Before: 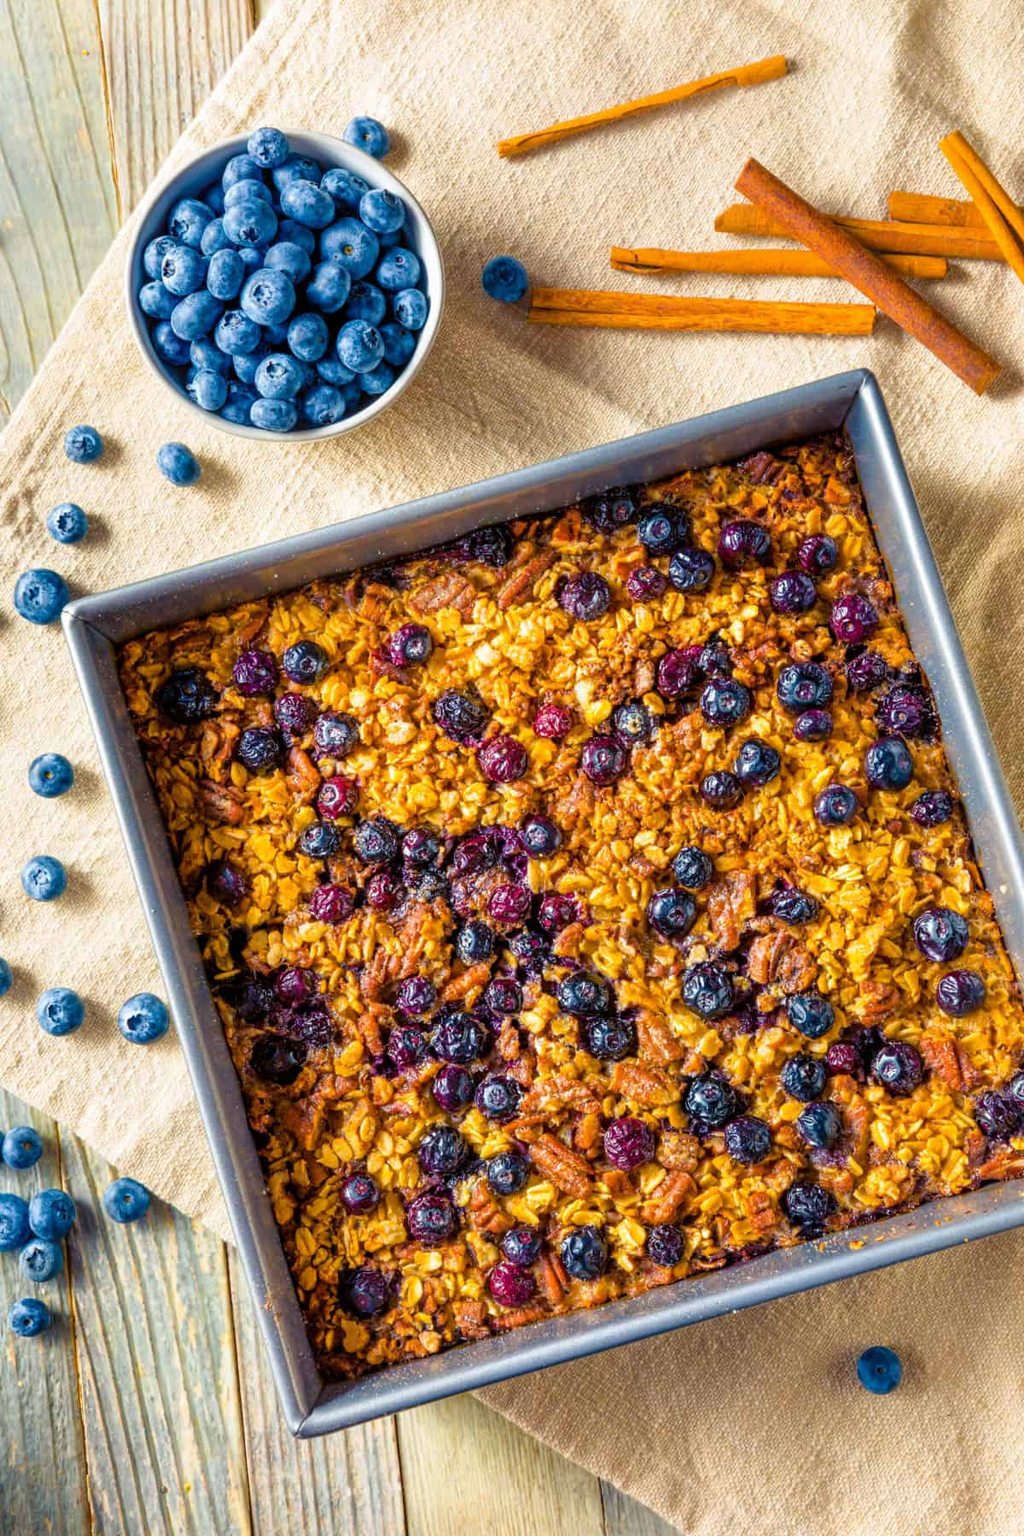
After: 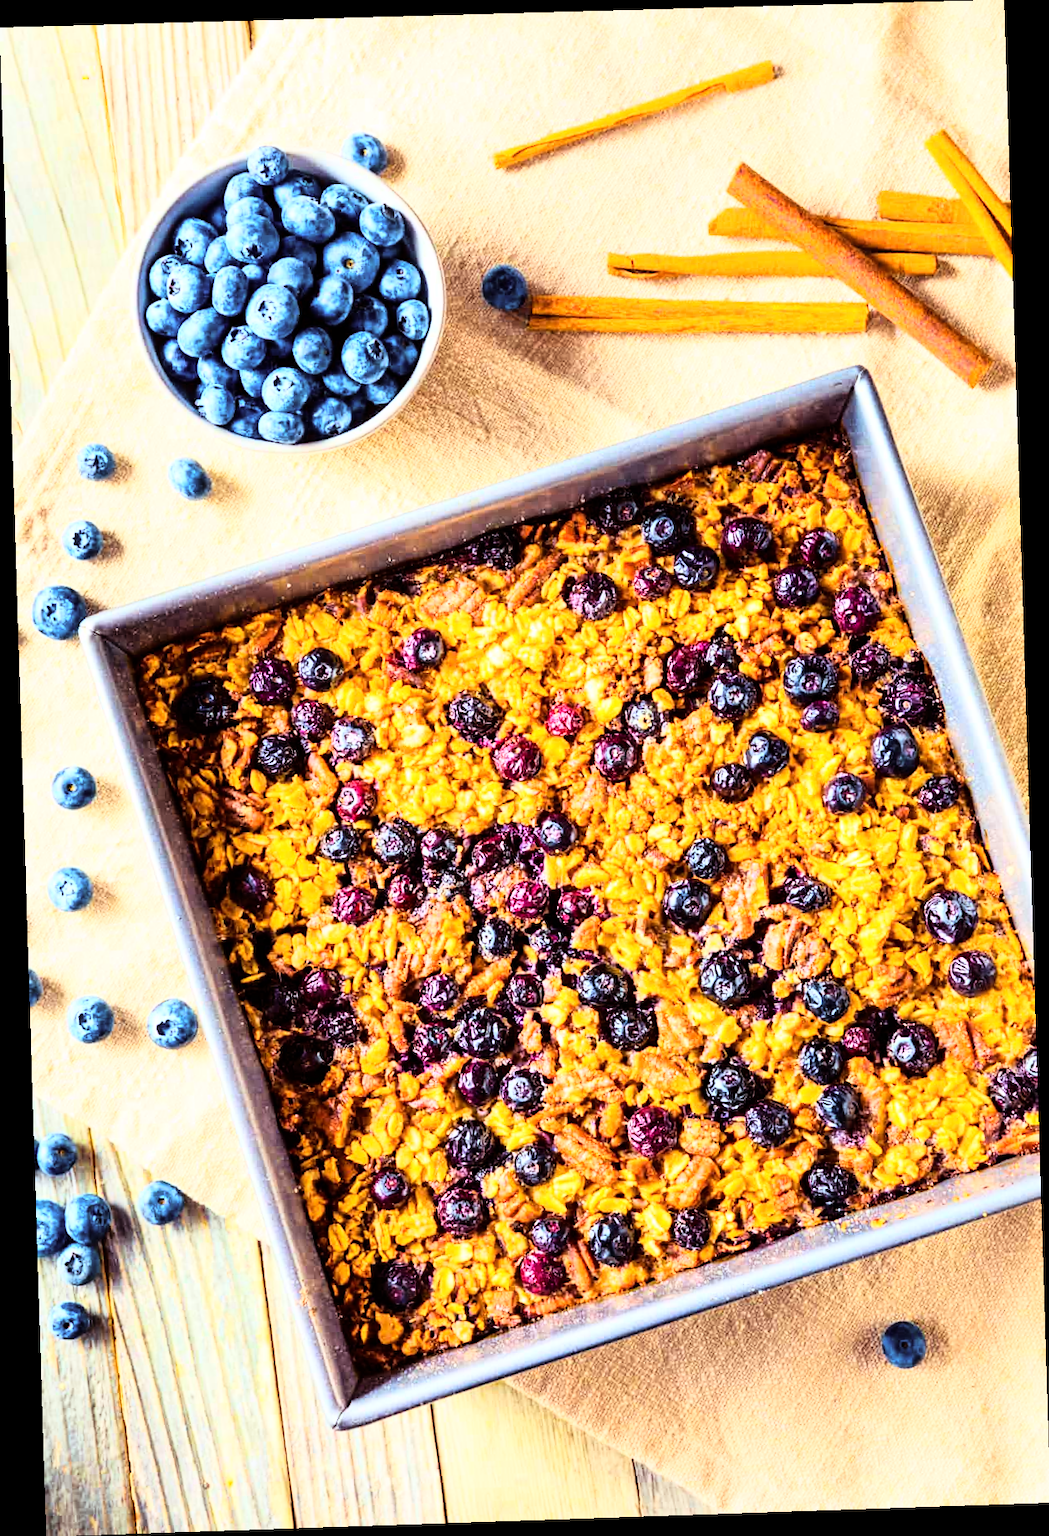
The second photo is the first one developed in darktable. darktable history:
rotate and perspective: rotation -1.77°, lens shift (horizontal) 0.004, automatic cropping off
rgb curve: curves: ch0 [(0, 0) (0.21, 0.15) (0.24, 0.21) (0.5, 0.75) (0.75, 0.96) (0.89, 0.99) (1, 1)]; ch1 [(0, 0.02) (0.21, 0.13) (0.25, 0.2) (0.5, 0.67) (0.75, 0.9) (0.89, 0.97) (1, 1)]; ch2 [(0, 0.02) (0.21, 0.13) (0.25, 0.2) (0.5, 0.67) (0.75, 0.9) (0.89, 0.97) (1, 1)], compensate middle gray true
rgb levels: mode RGB, independent channels, levels [[0, 0.474, 1], [0, 0.5, 1], [0, 0.5, 1]]
